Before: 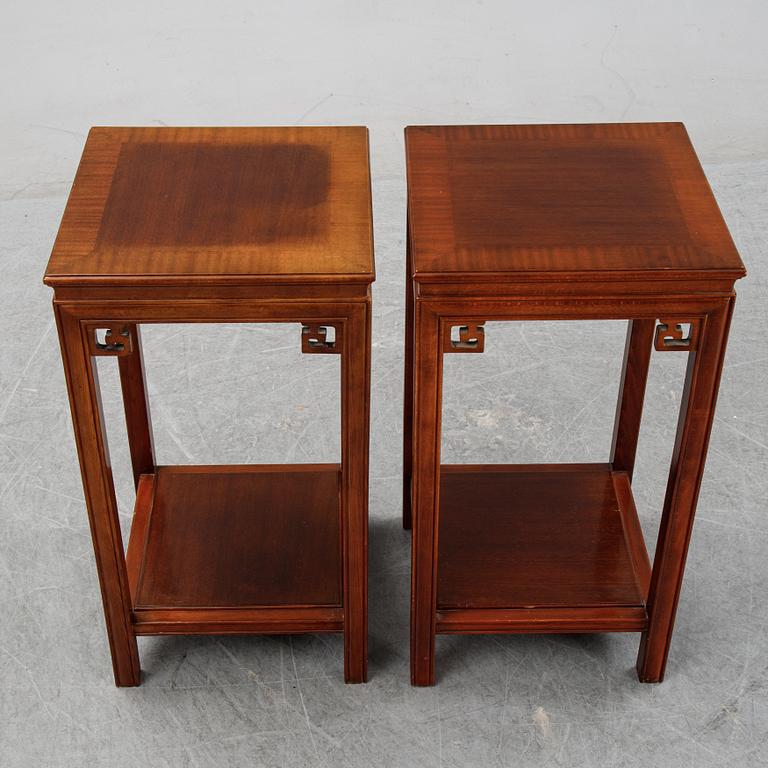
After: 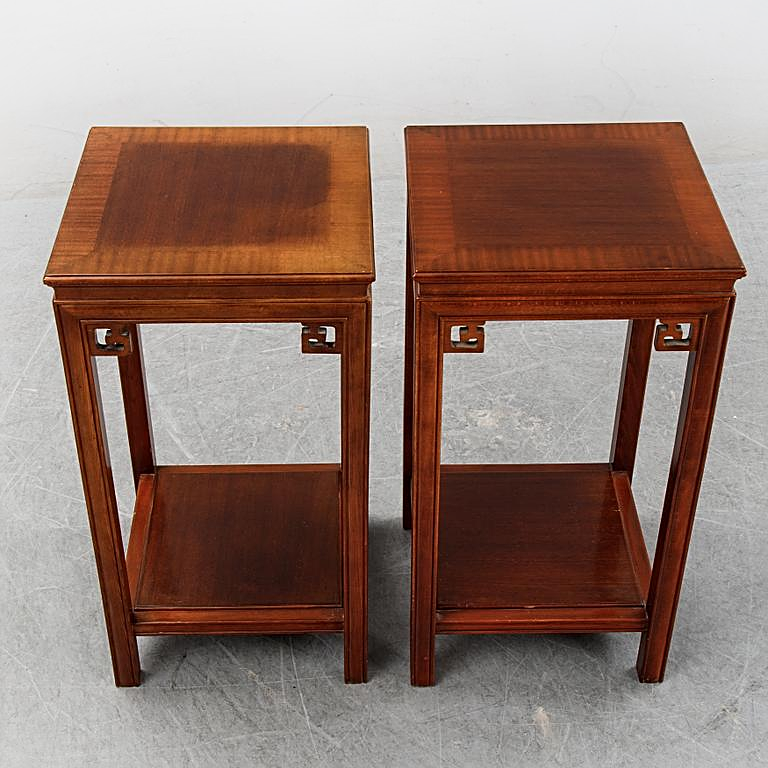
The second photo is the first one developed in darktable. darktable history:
contrast brightness saturation: contrast 0.07
sharpen: on, module defaults
shadows and highlights: highlights 70.7, soften with gaussian
